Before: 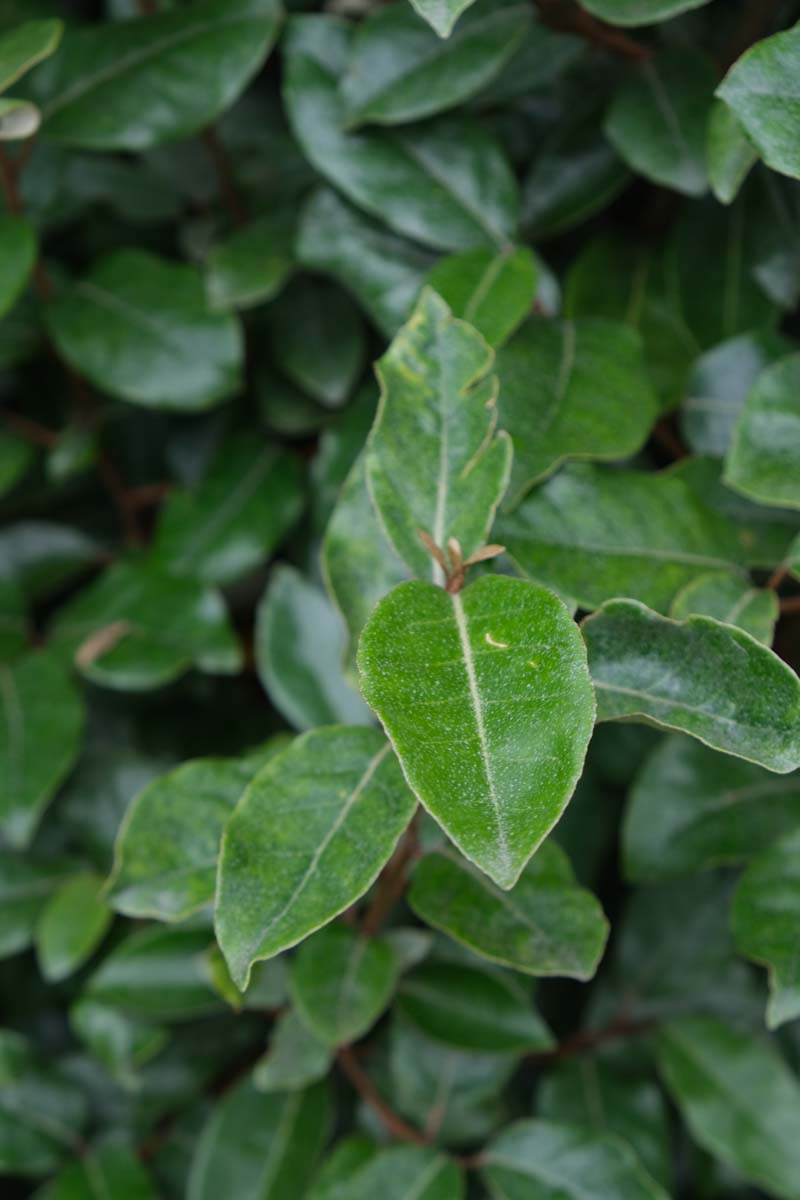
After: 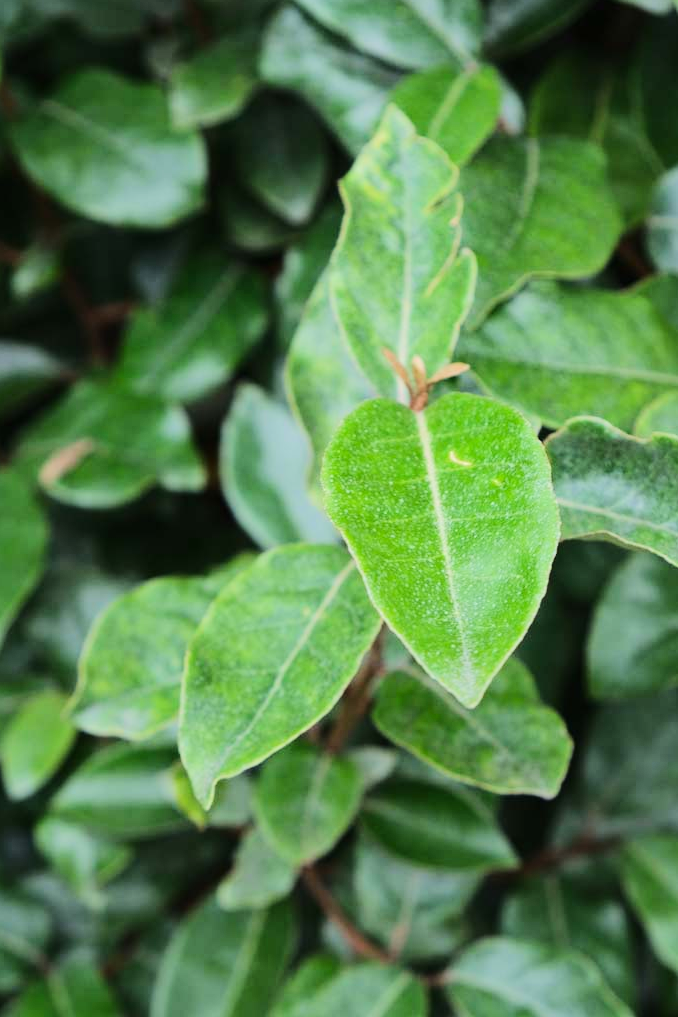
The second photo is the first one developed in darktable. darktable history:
tone equalizer: -7 EV 0.154 EV, -6 EV 0.608 EV, -5 EV 1.15 EV, -4 EV 1.35 EV, -3 EV 1.12 EV, -2 EV 0.6 EV, -1 EV 0.152 EV, edges refinement/feathering 500, mask exposure compensation -1.57 EV, preserve details no
crop and rotate: left 4.574%, top 15.177%, right 10.65%
